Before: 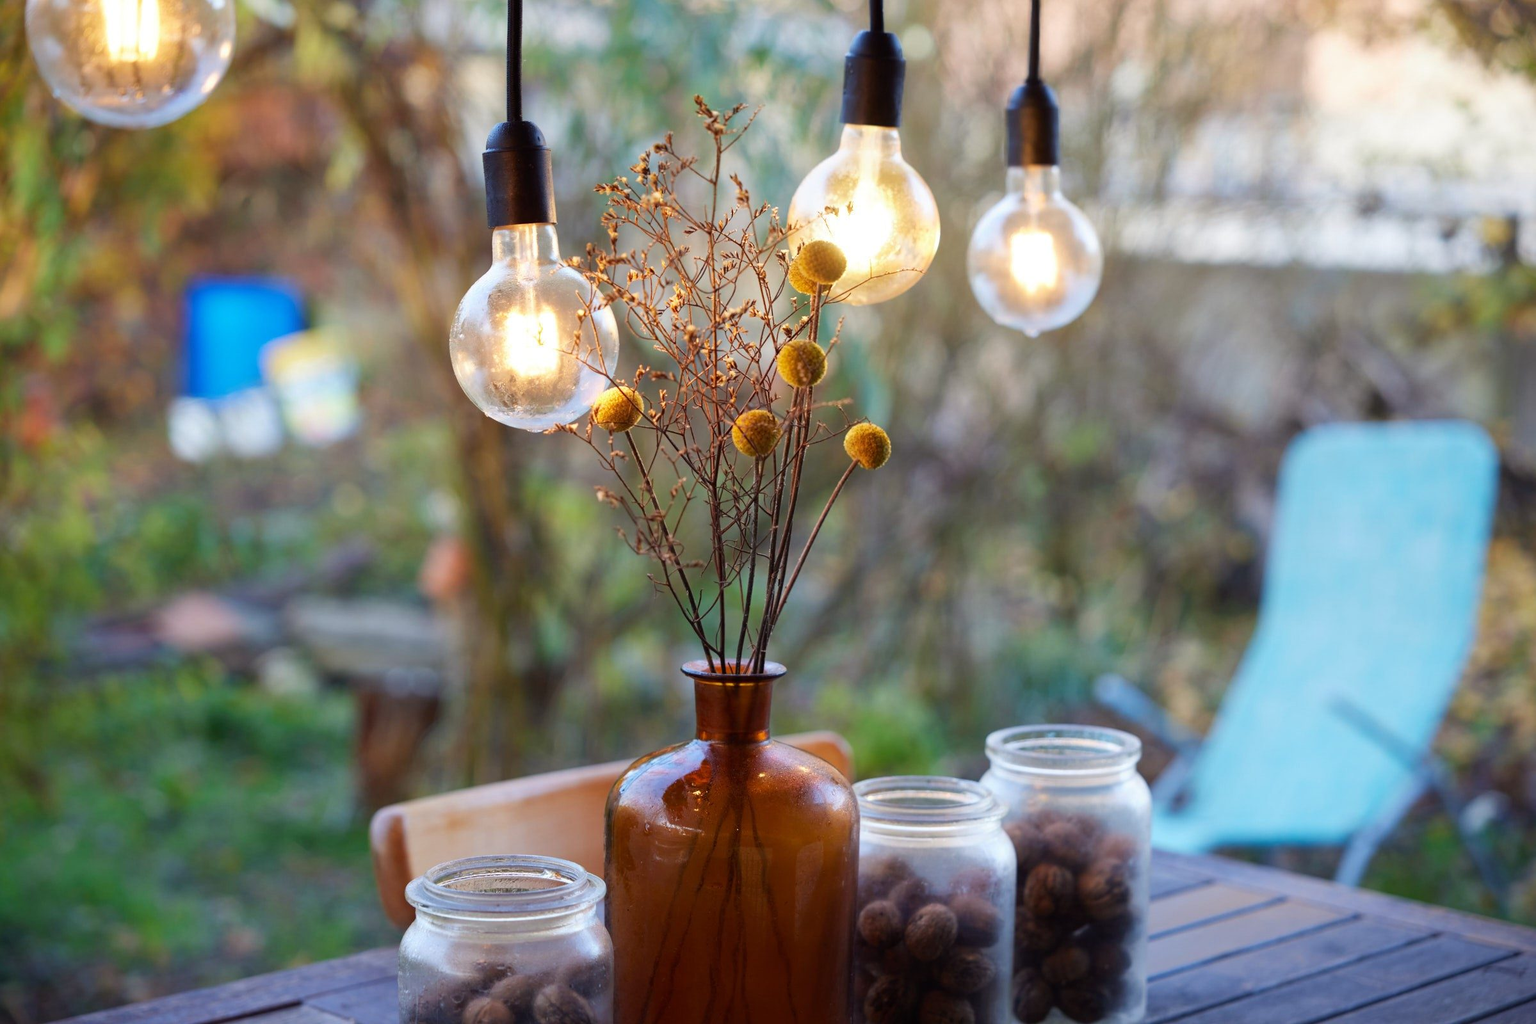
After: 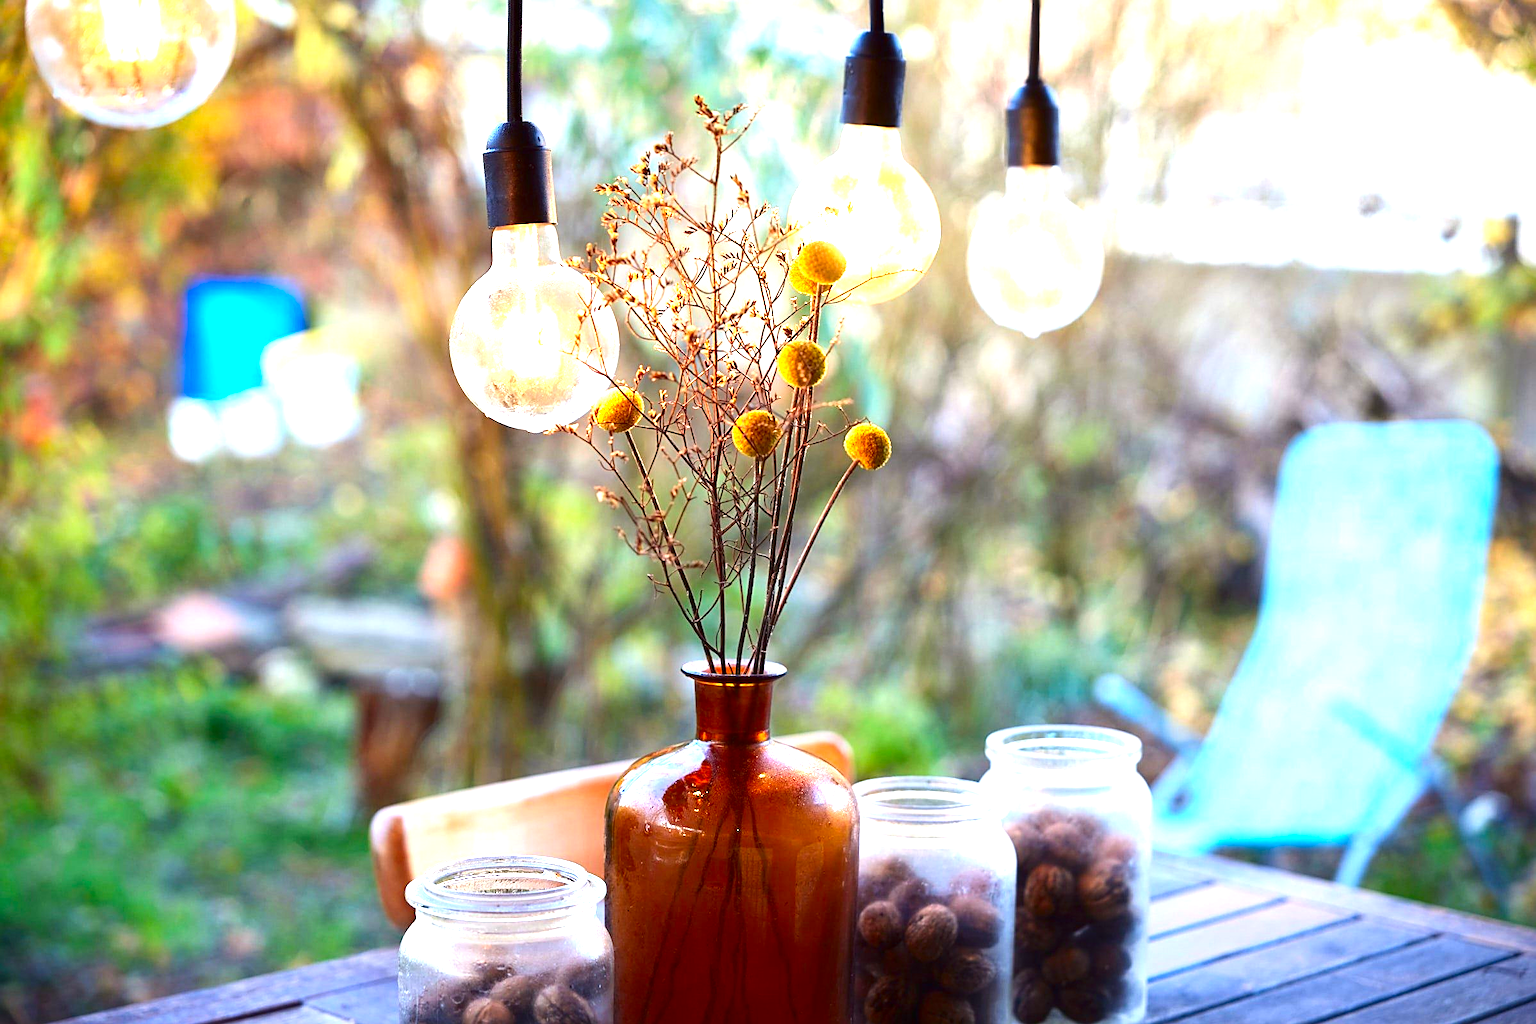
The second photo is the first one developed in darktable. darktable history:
sharpen: on, module defaults
exposure: black level correction 0, exposure 1.45 EV, compensate exposure bias true, compensate highlight preservation false
contrast brightness saturation: contrast 0.12, brightness -0.12, saturation 0.2
